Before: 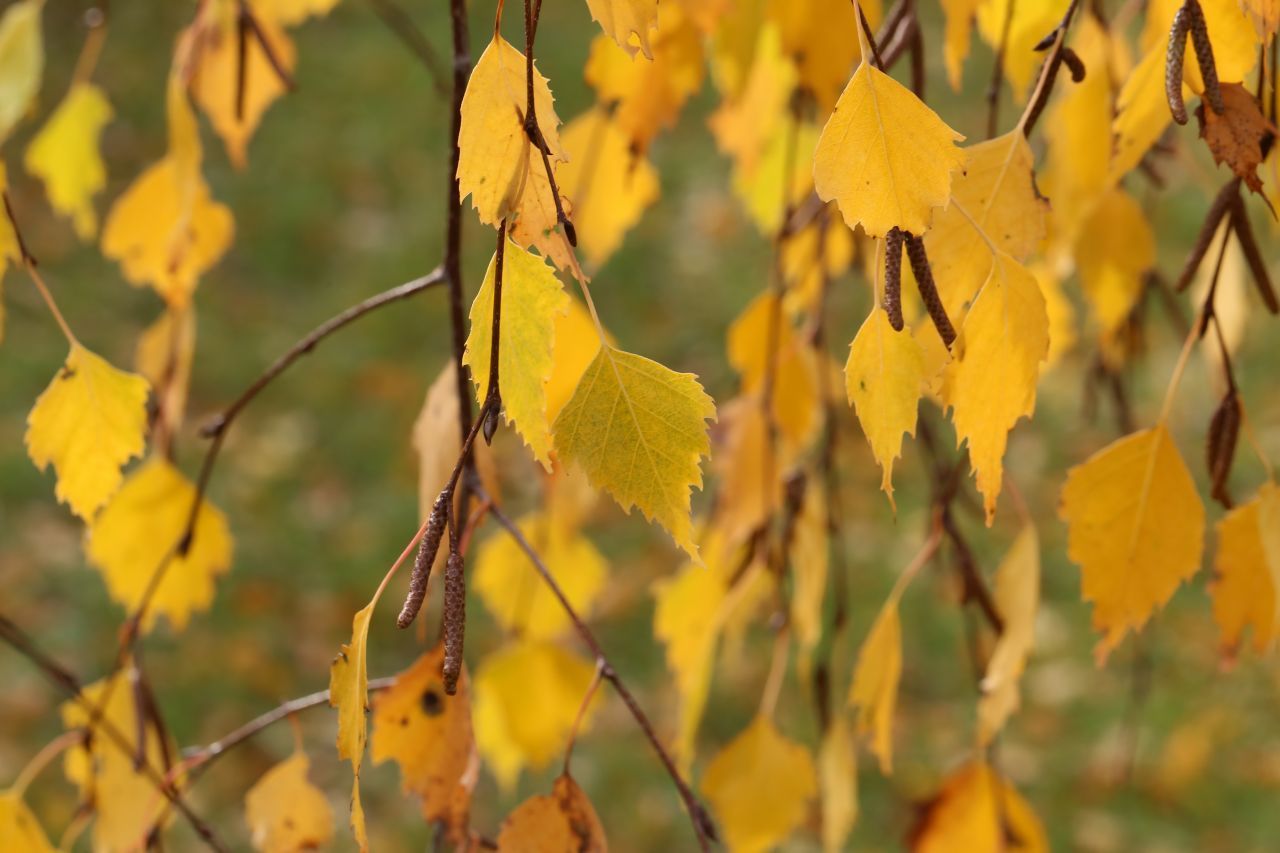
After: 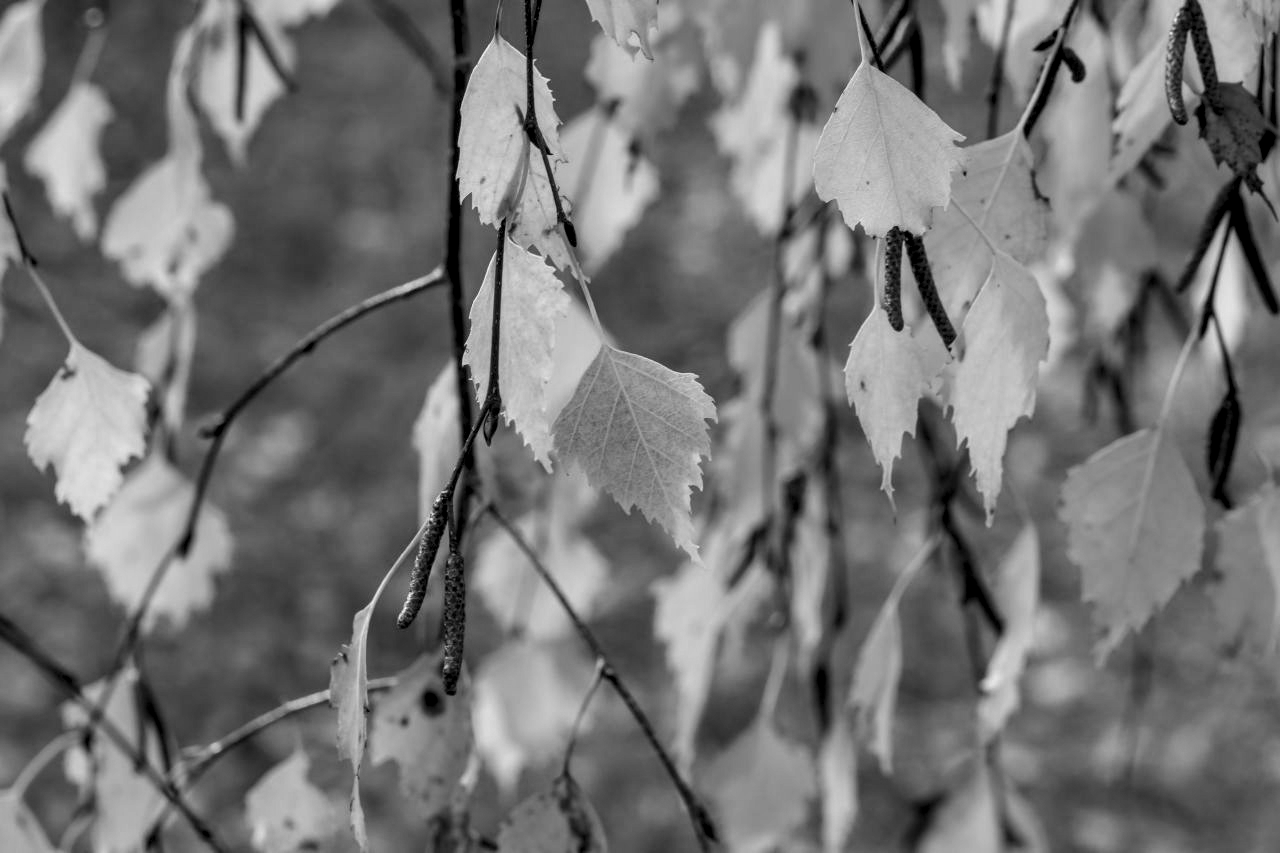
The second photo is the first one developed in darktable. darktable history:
white balance: red 0.766, blue 1.537
local contrast: highlights 20%, shadows 70%, detail 170%
monochrome: on, module defaults
color balance rgb: perceptual saturation grading › global saturation 25%, global vibrance 20%
